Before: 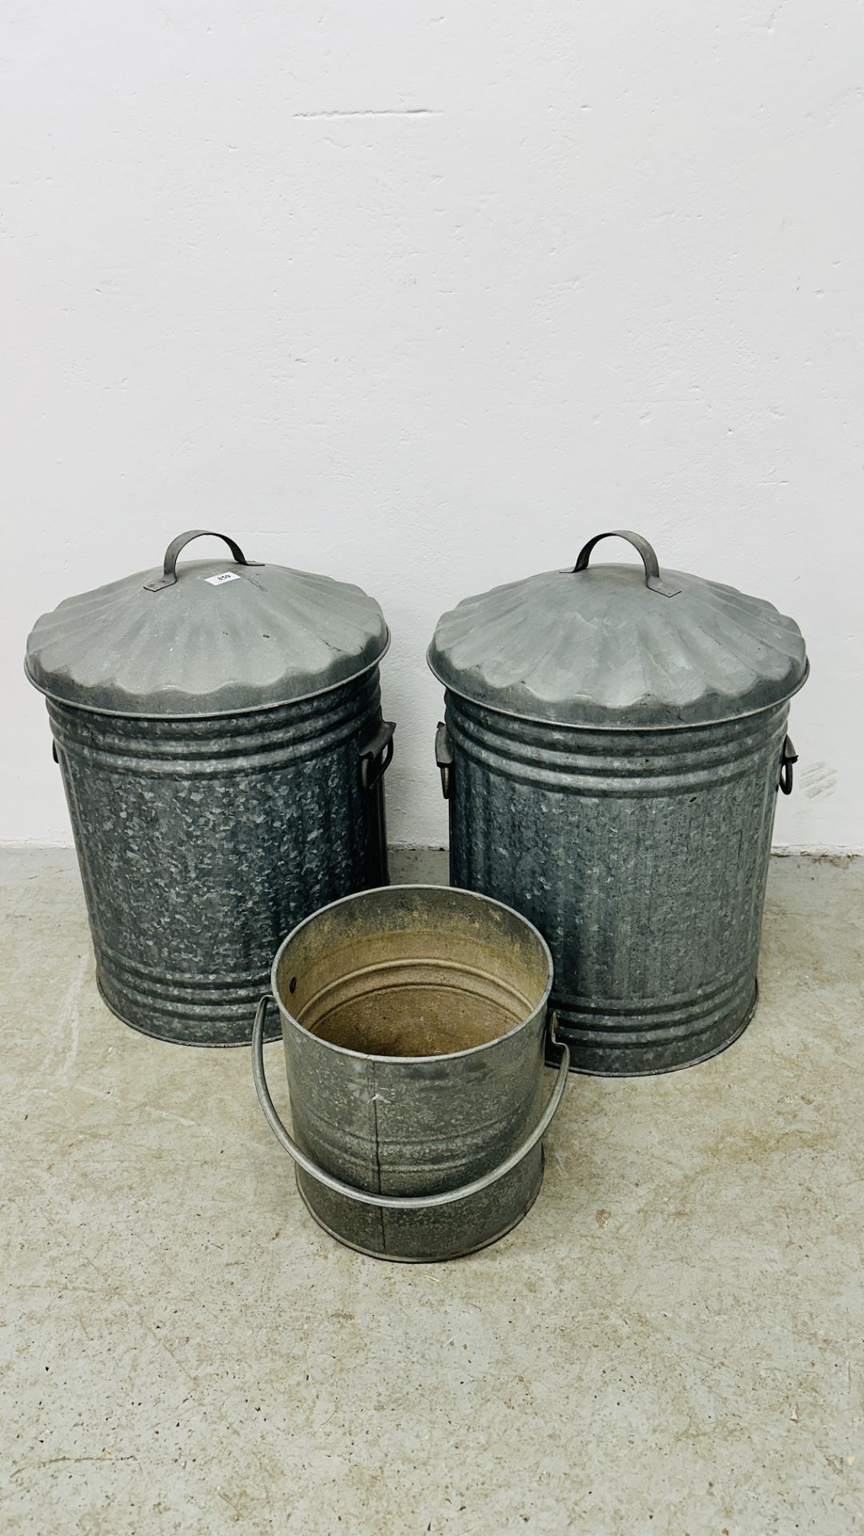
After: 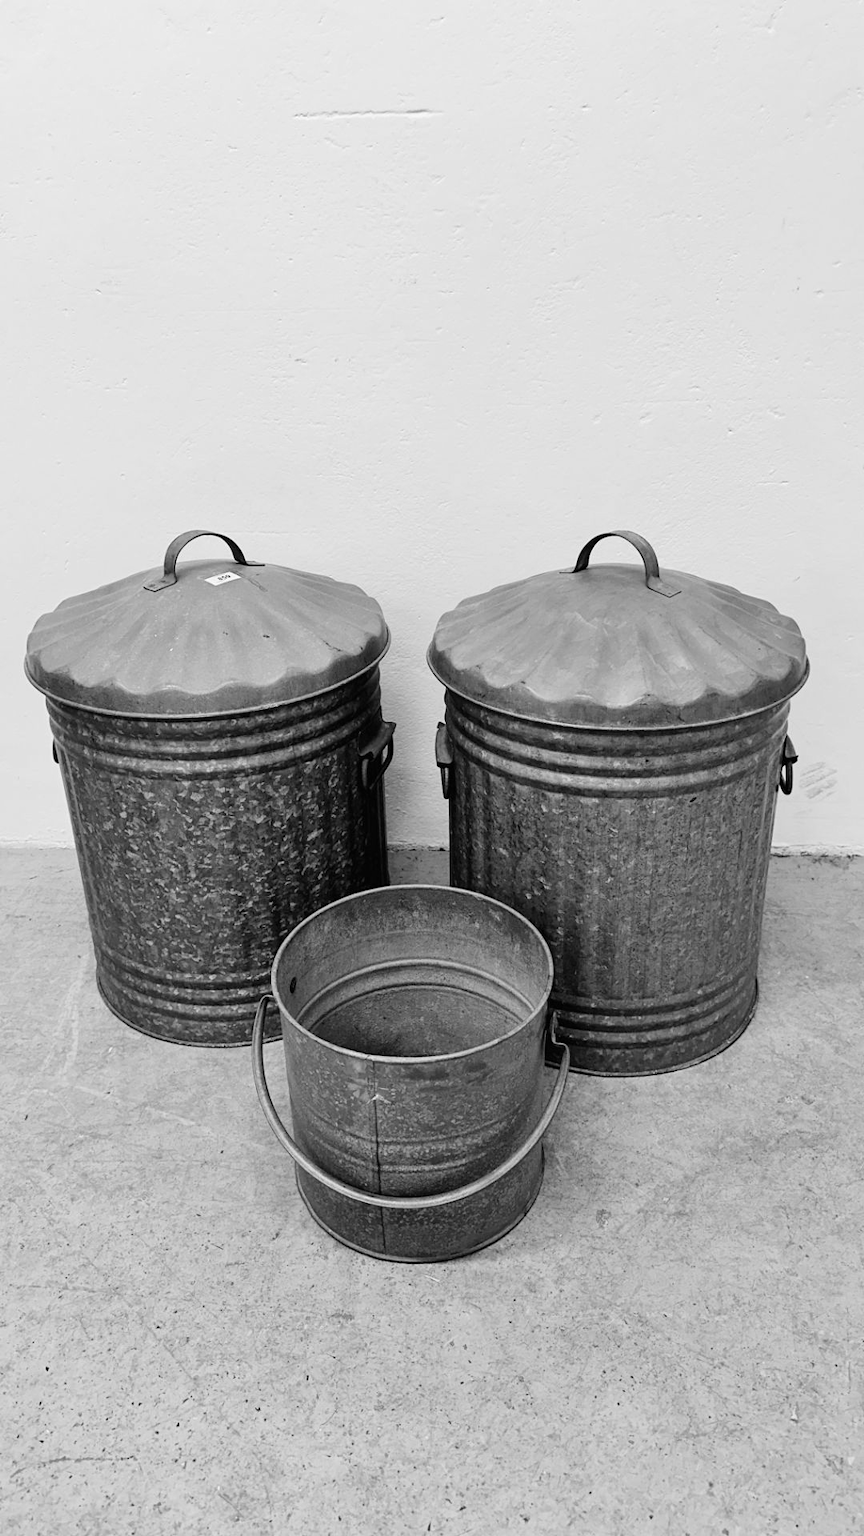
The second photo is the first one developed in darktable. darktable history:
white balance: red 1.042, blue 1.17
monochrome: on, module defaults
